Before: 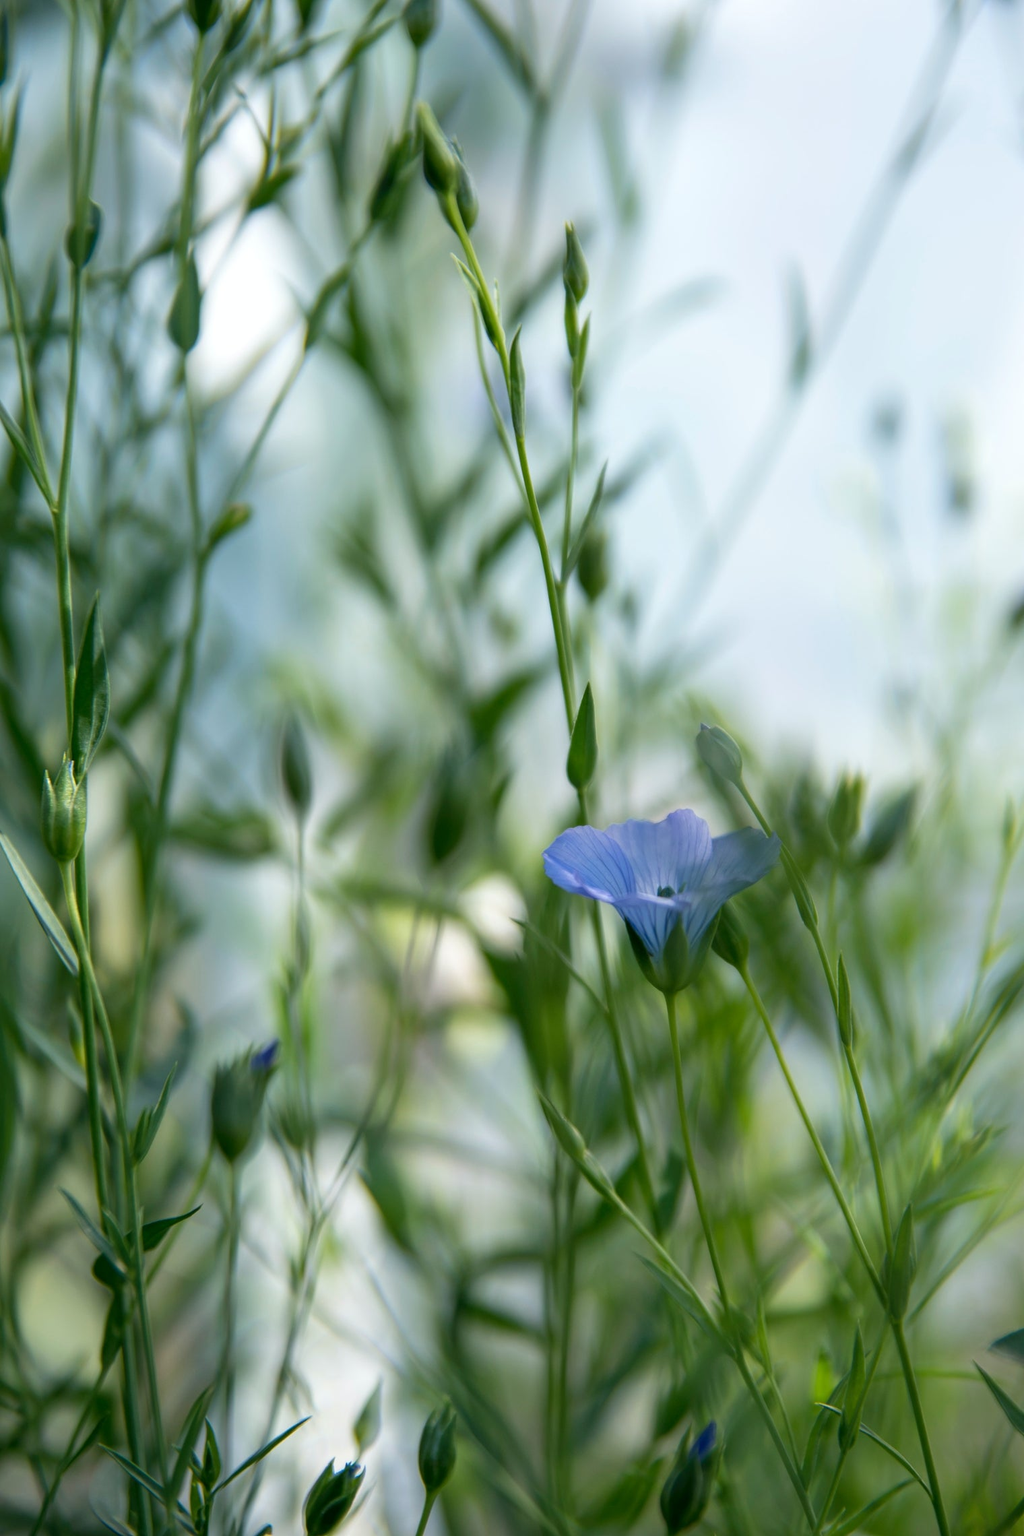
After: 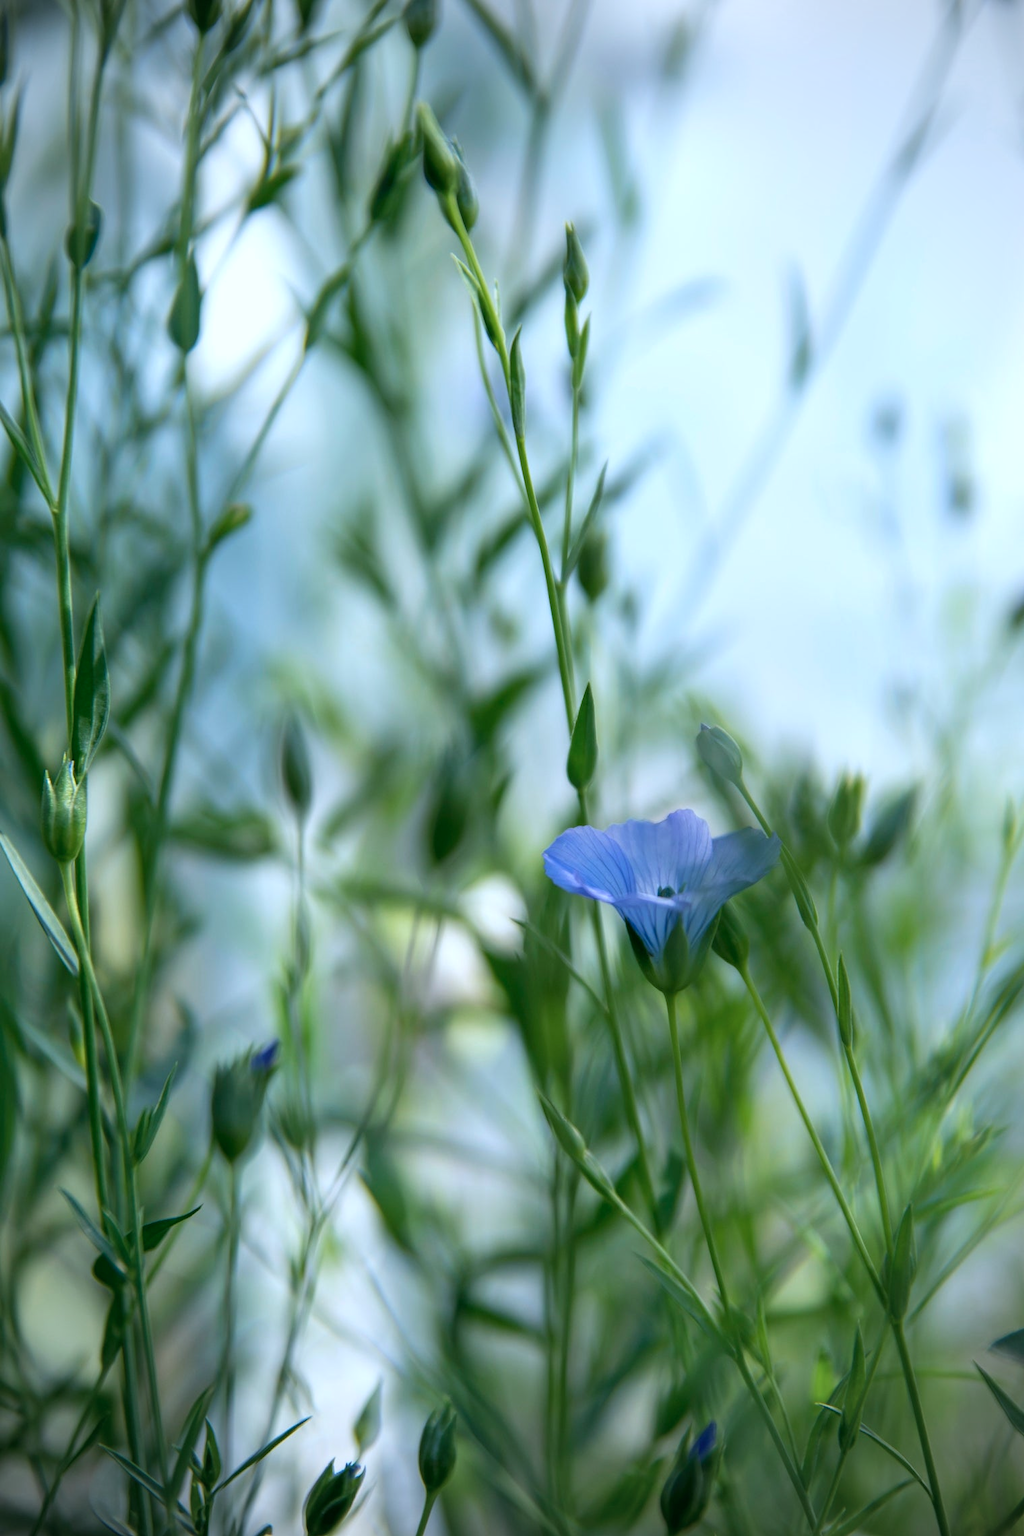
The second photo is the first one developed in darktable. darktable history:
vignetting: fall-off radius 60.92%
exposure: exposure 0.081 EV, compensate highlight preservation false
color calibration: x 0.37, y 0.377, temperature 4289.93 K
